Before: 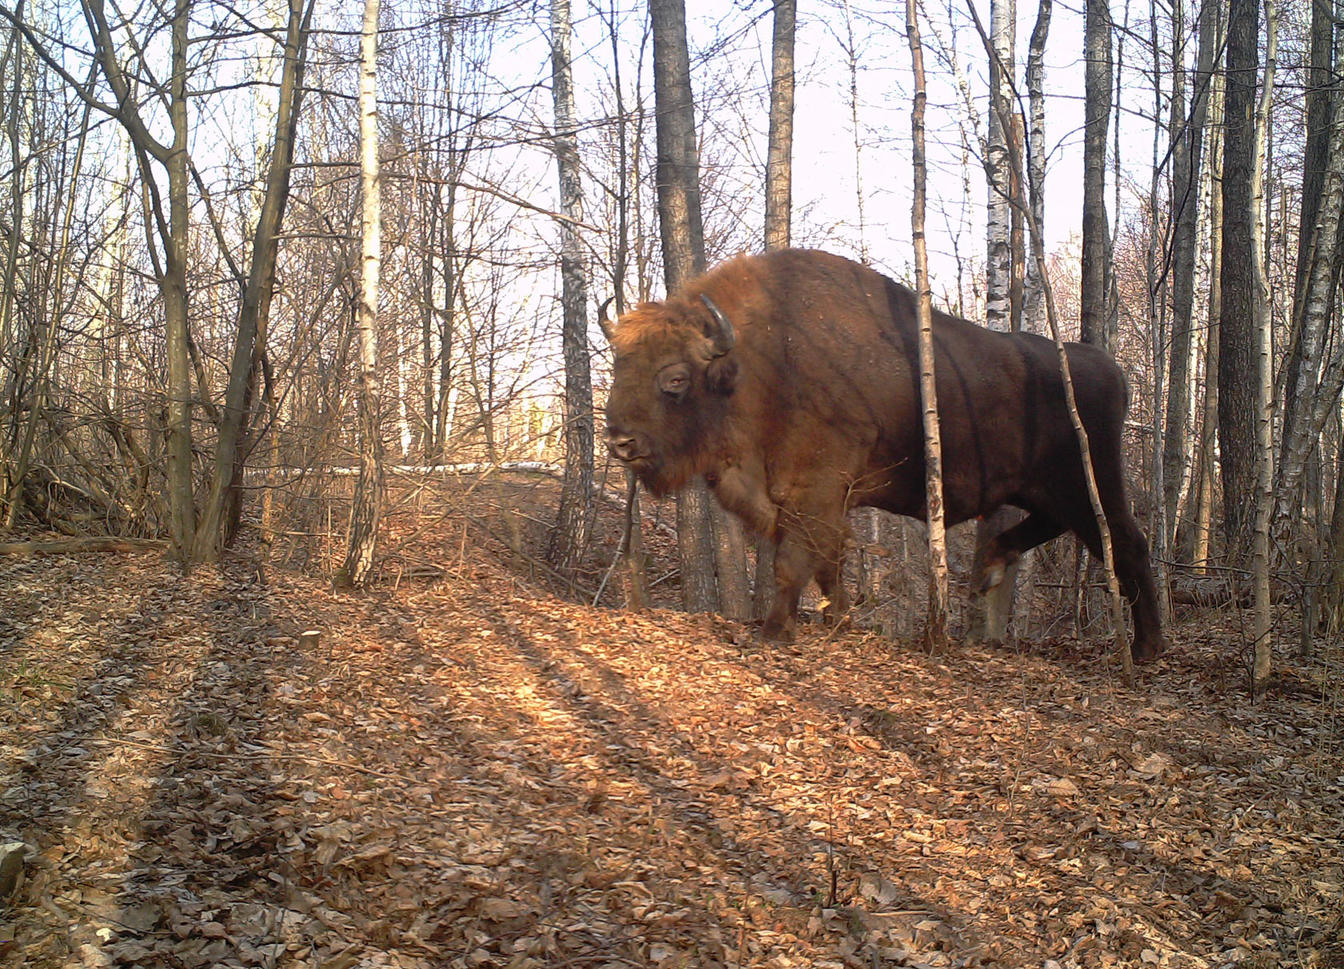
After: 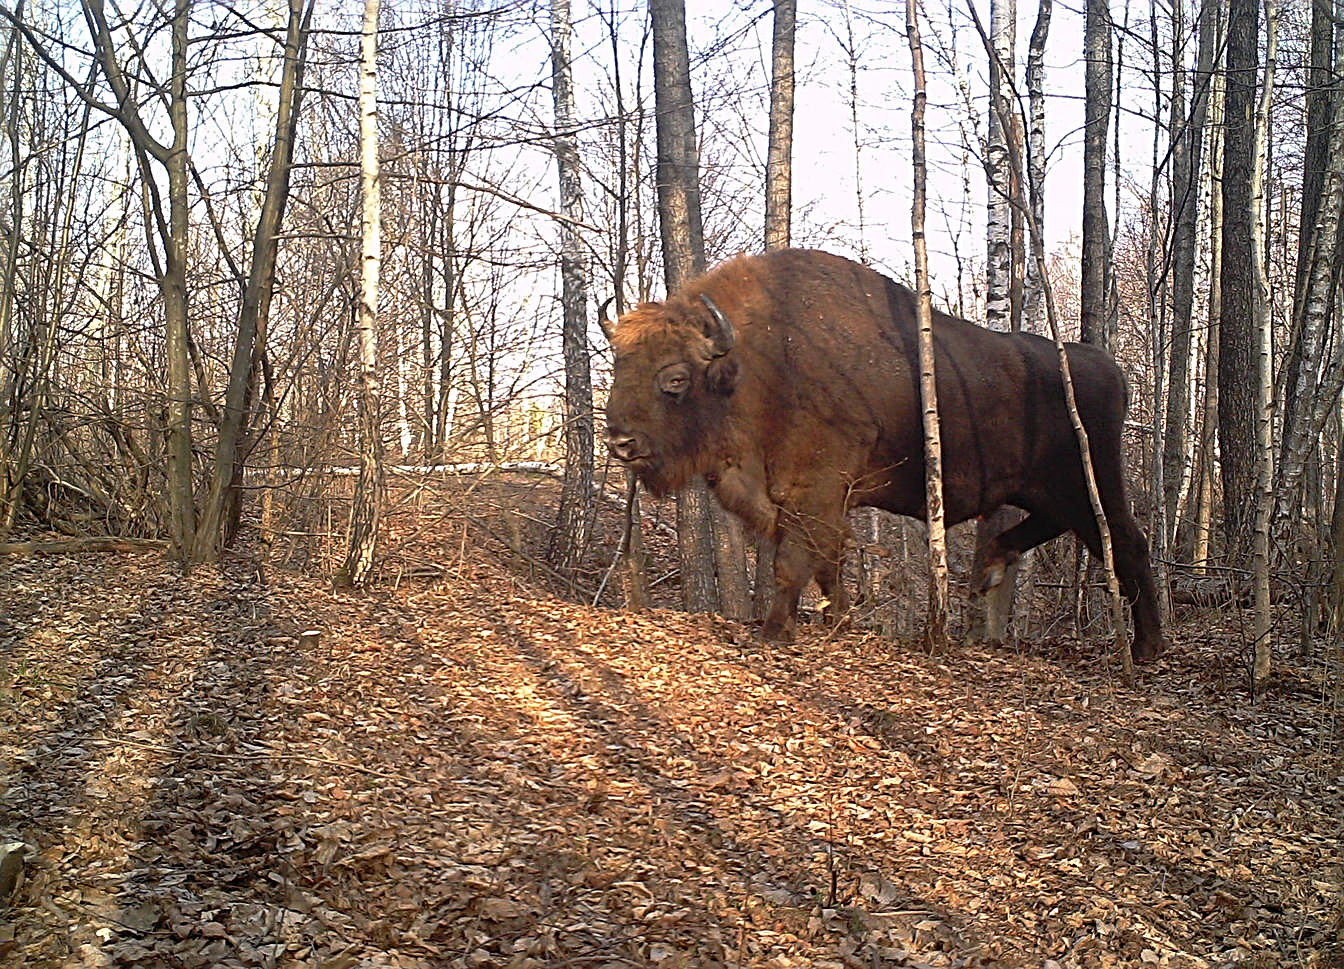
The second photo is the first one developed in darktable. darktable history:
sharpen: radius 3.002, amount 0.759
